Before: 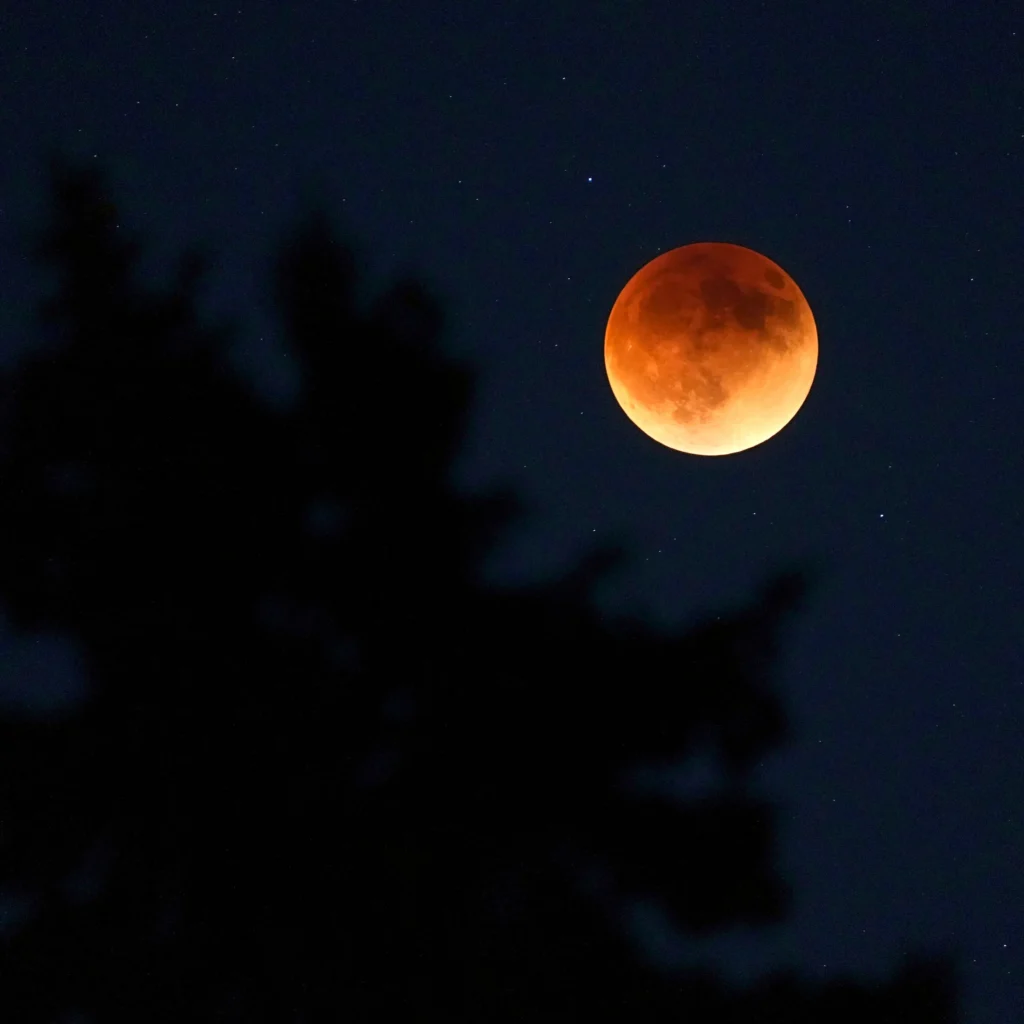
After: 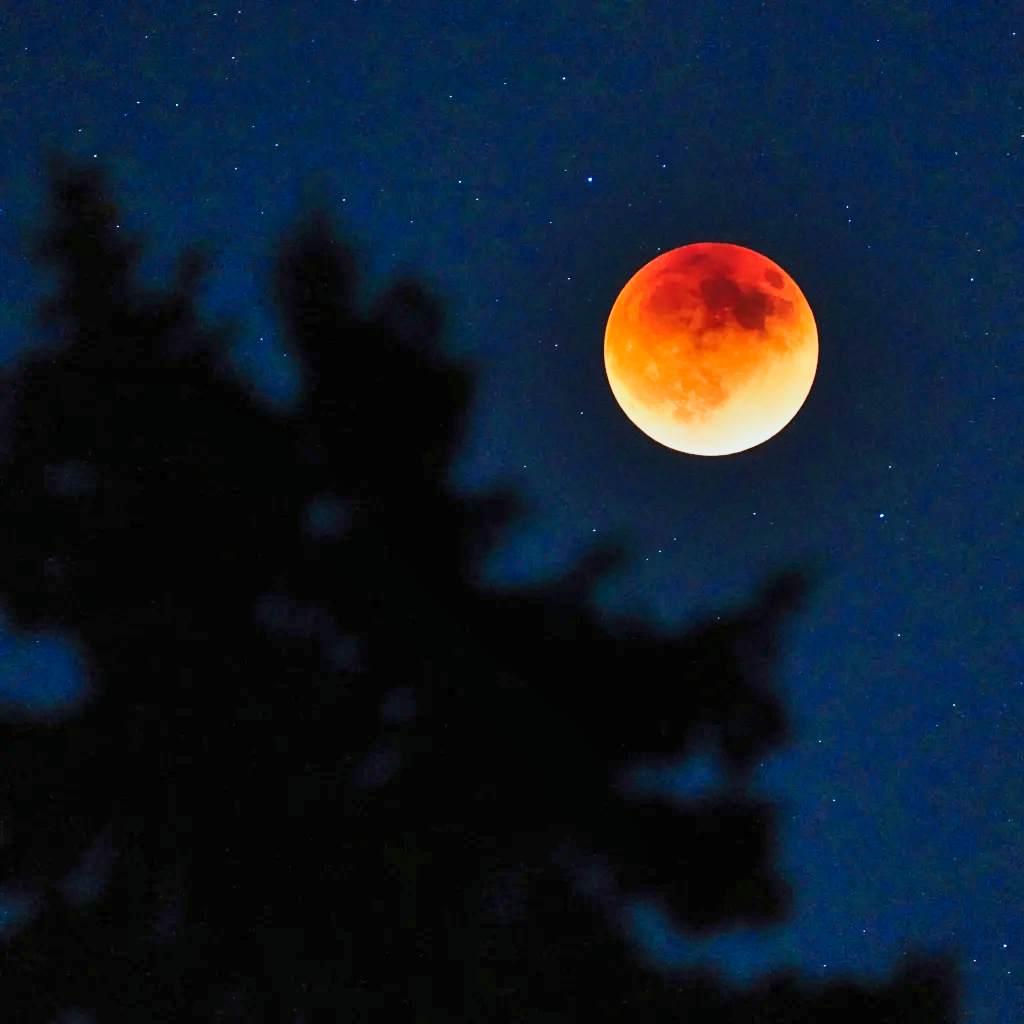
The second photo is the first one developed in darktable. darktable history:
shadows and highlights: shadows 80.73, white point adjustment -9.07, highlights -61.46, soften with gaussian
base curve: curves: ch0 [(0, 0) (0.028, 0.03) (0.121, 0.232) (0.46, 0.748) (0.859, 0.968) (1, 1)], preserve colors none
color correction: highlights a* -0.772, highlights b* -8.92
